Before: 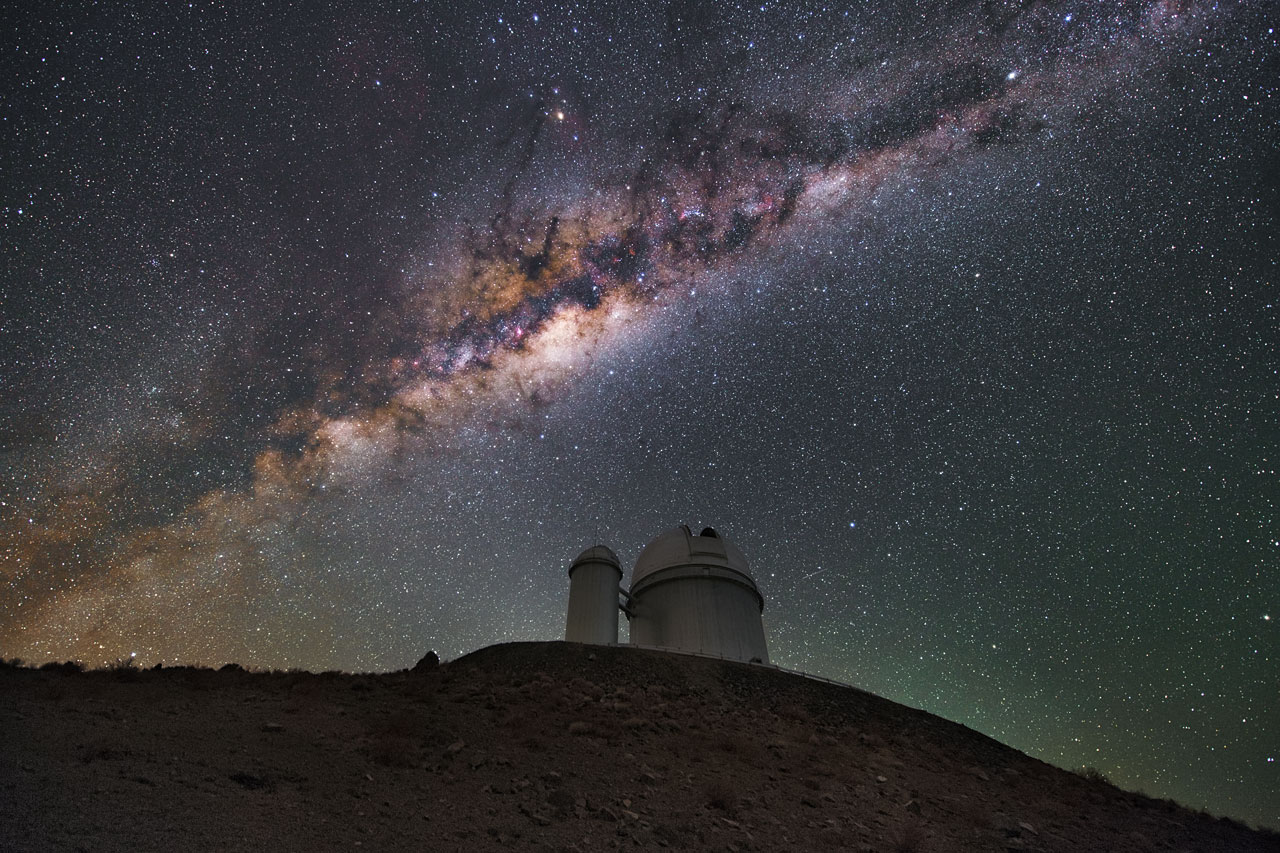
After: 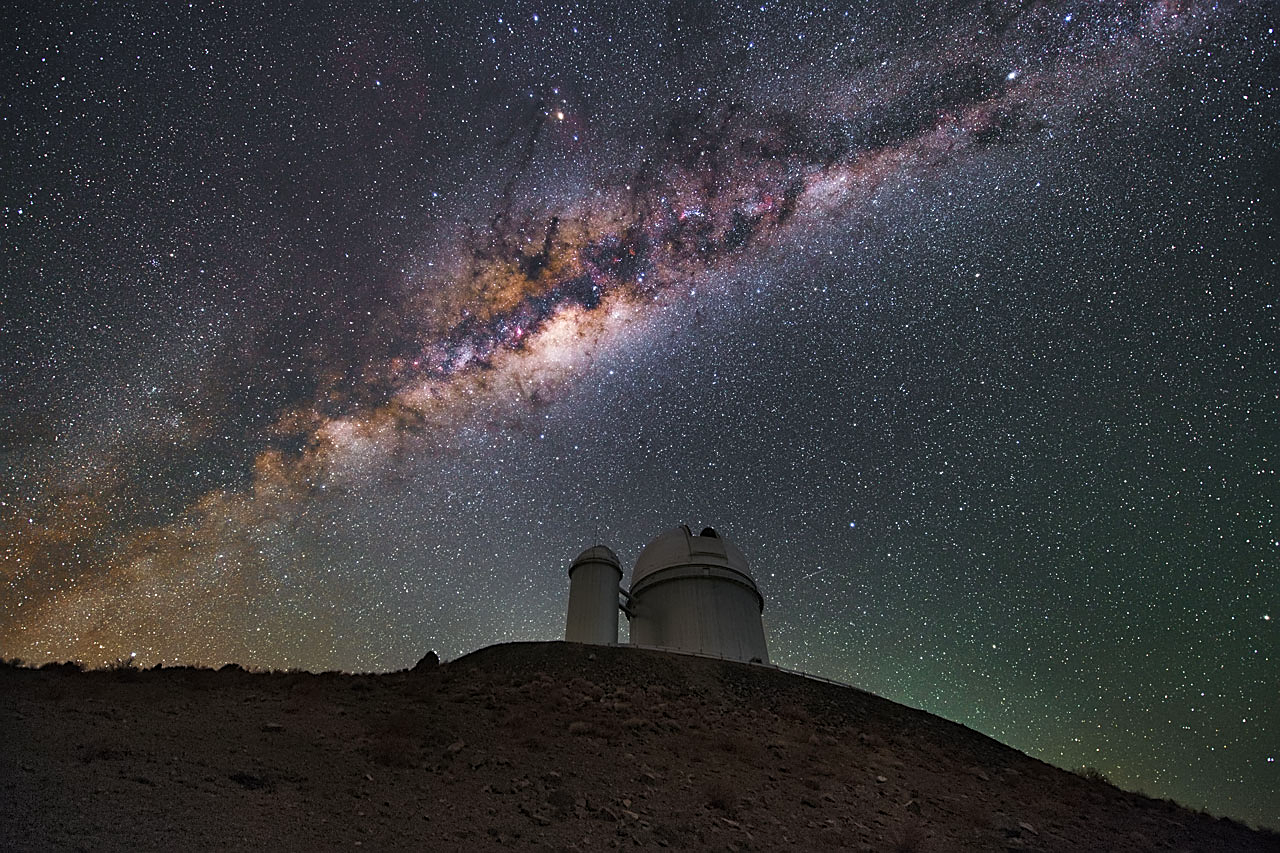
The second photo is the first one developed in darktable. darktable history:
tone equalizer: on, module defaults
sharpen: on, module defaults
color balance rgb: perceptual saturation grading › global saturation 10%, global vibrance 10%
